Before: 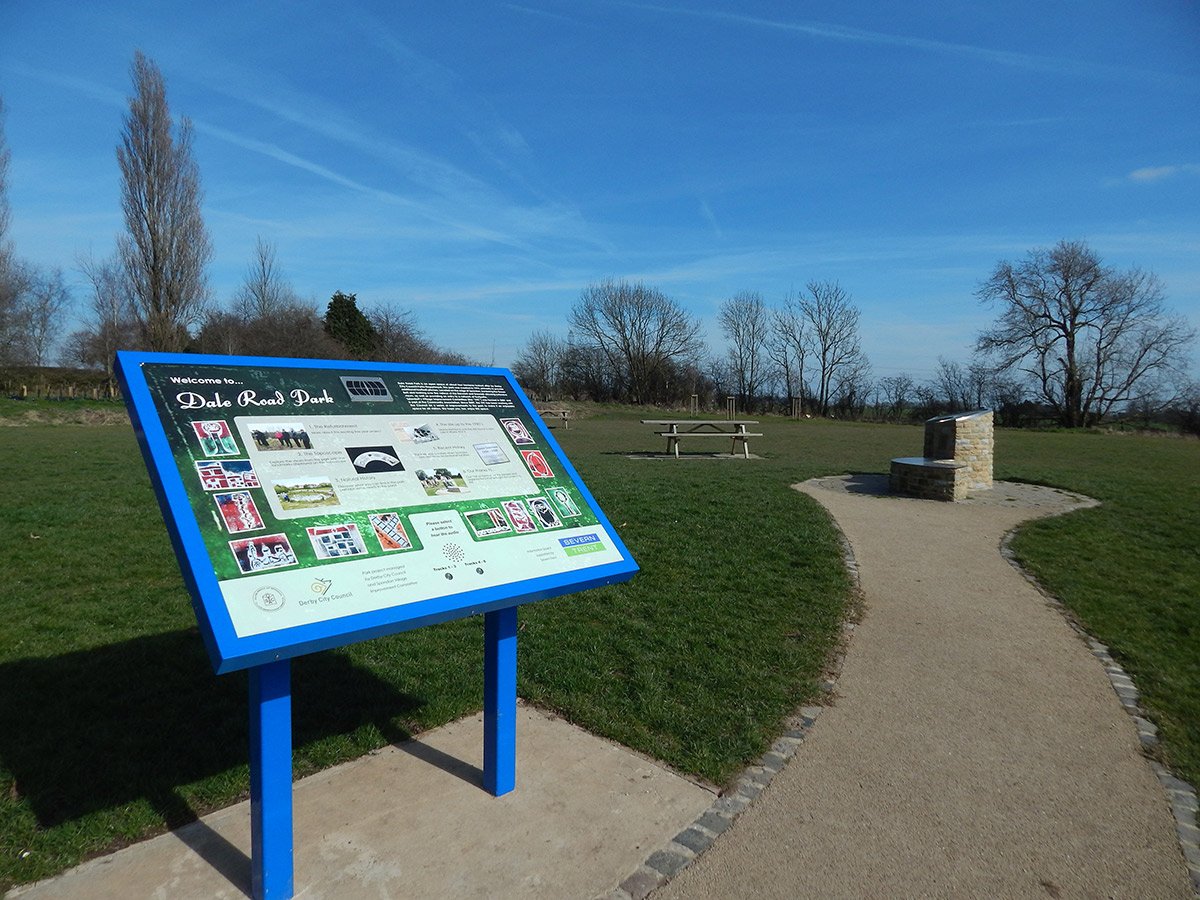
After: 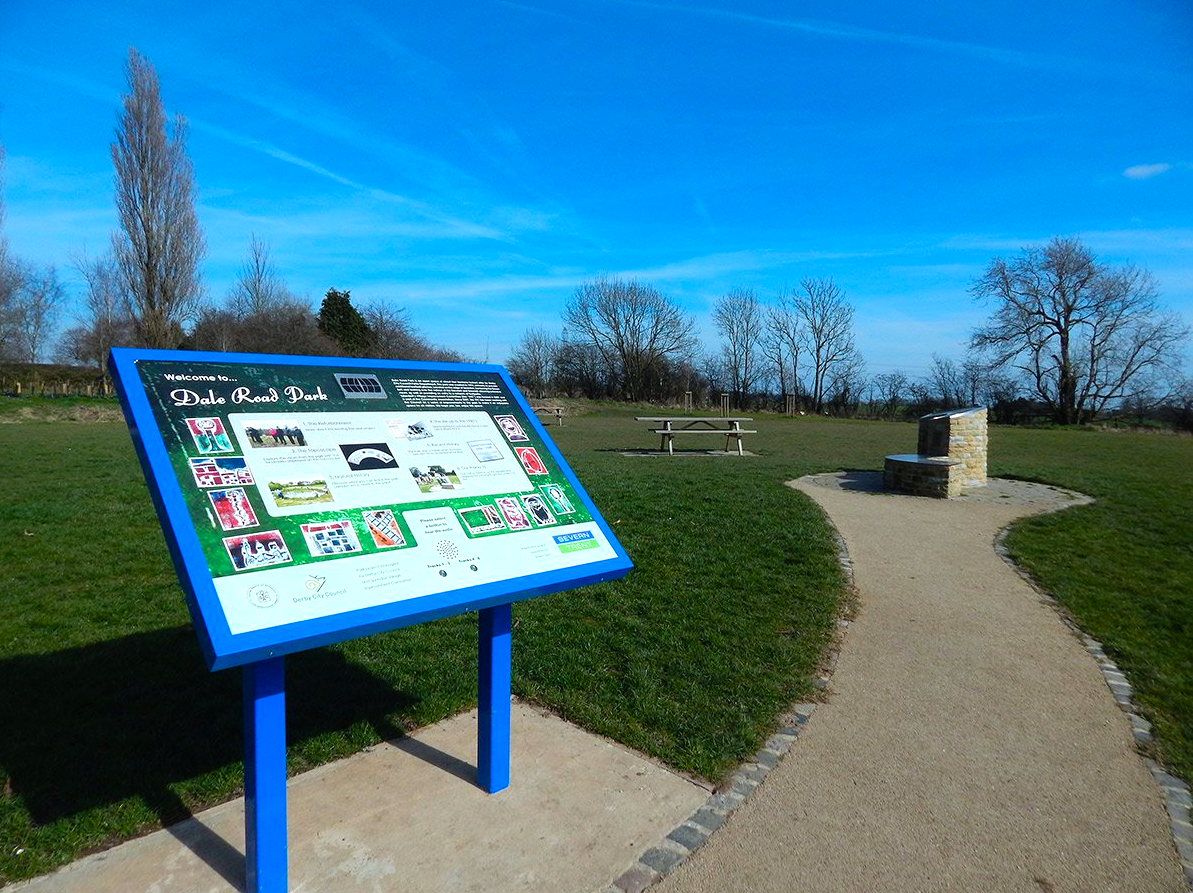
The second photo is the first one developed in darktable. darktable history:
color balance rgb: perceptual saturation grading › global saturation 25.082%, global vibrance 20%
crop and rotate: left 0.578%, top 0.335%, bottom 0.38%
tone equalizer: -8 EV -0.456 EV, -7 EV -0.391 EV, -6 EV -0.353 EV, -5 EV -0.251 EV, -3 EV 0.208 EV, -2 EV 0.349 EV, -1 EV 0.367 EV, +0 EV 0.445 EV
color calibration: x 0.355, y 0.369, temperature 4733.97 K, gamut compression 0.979
